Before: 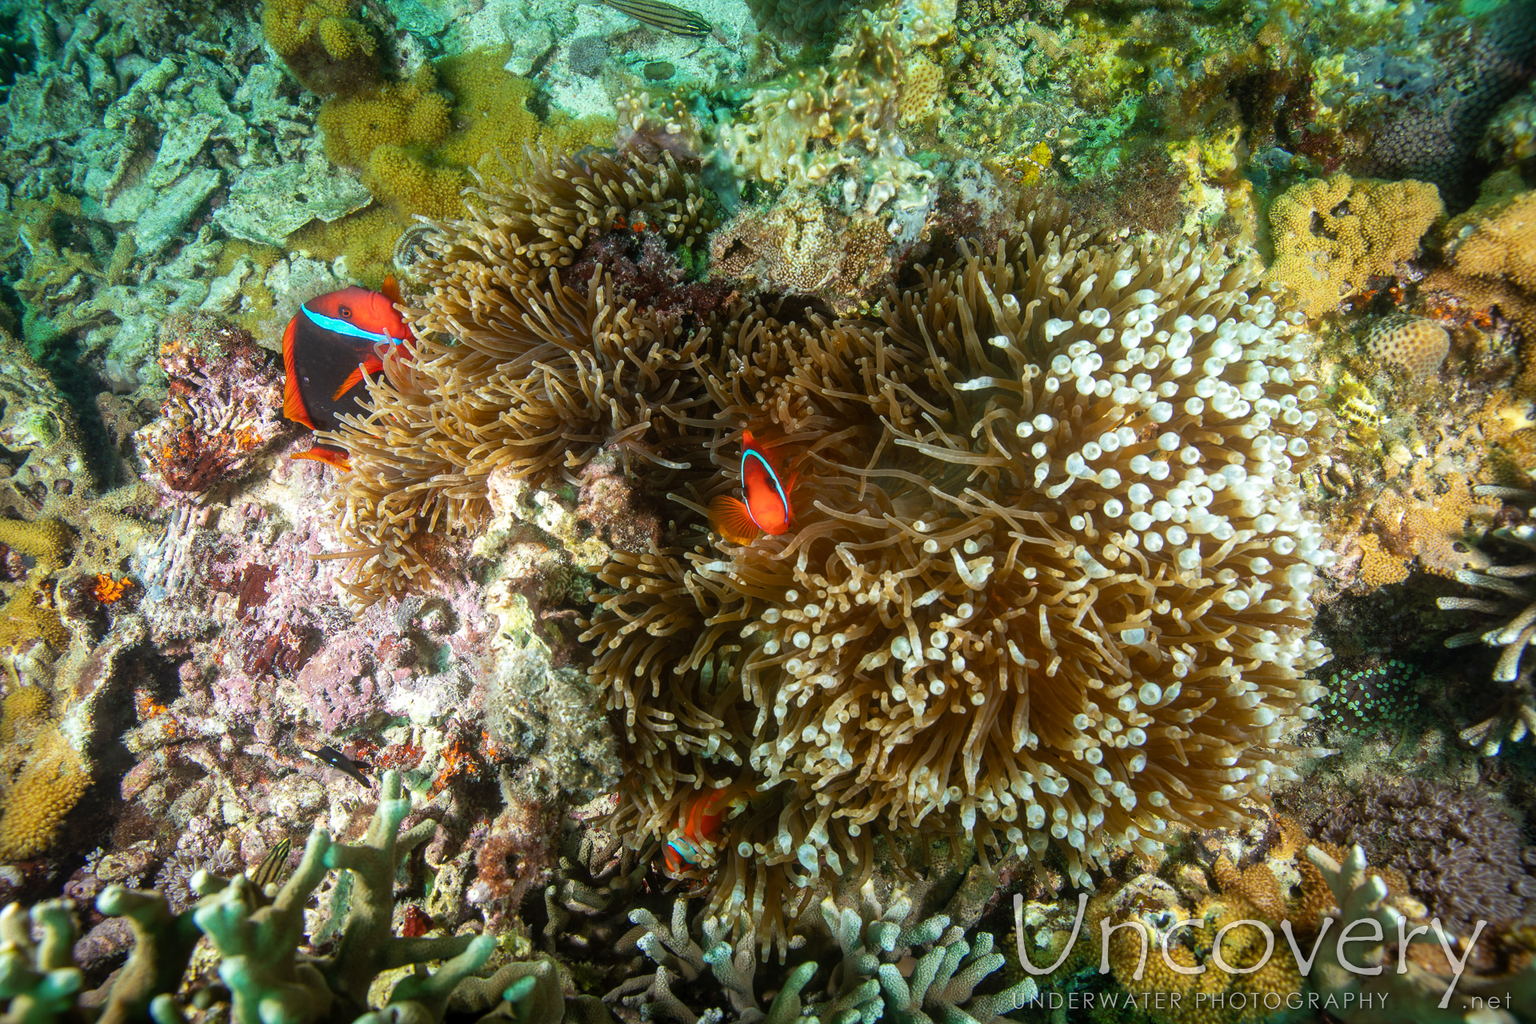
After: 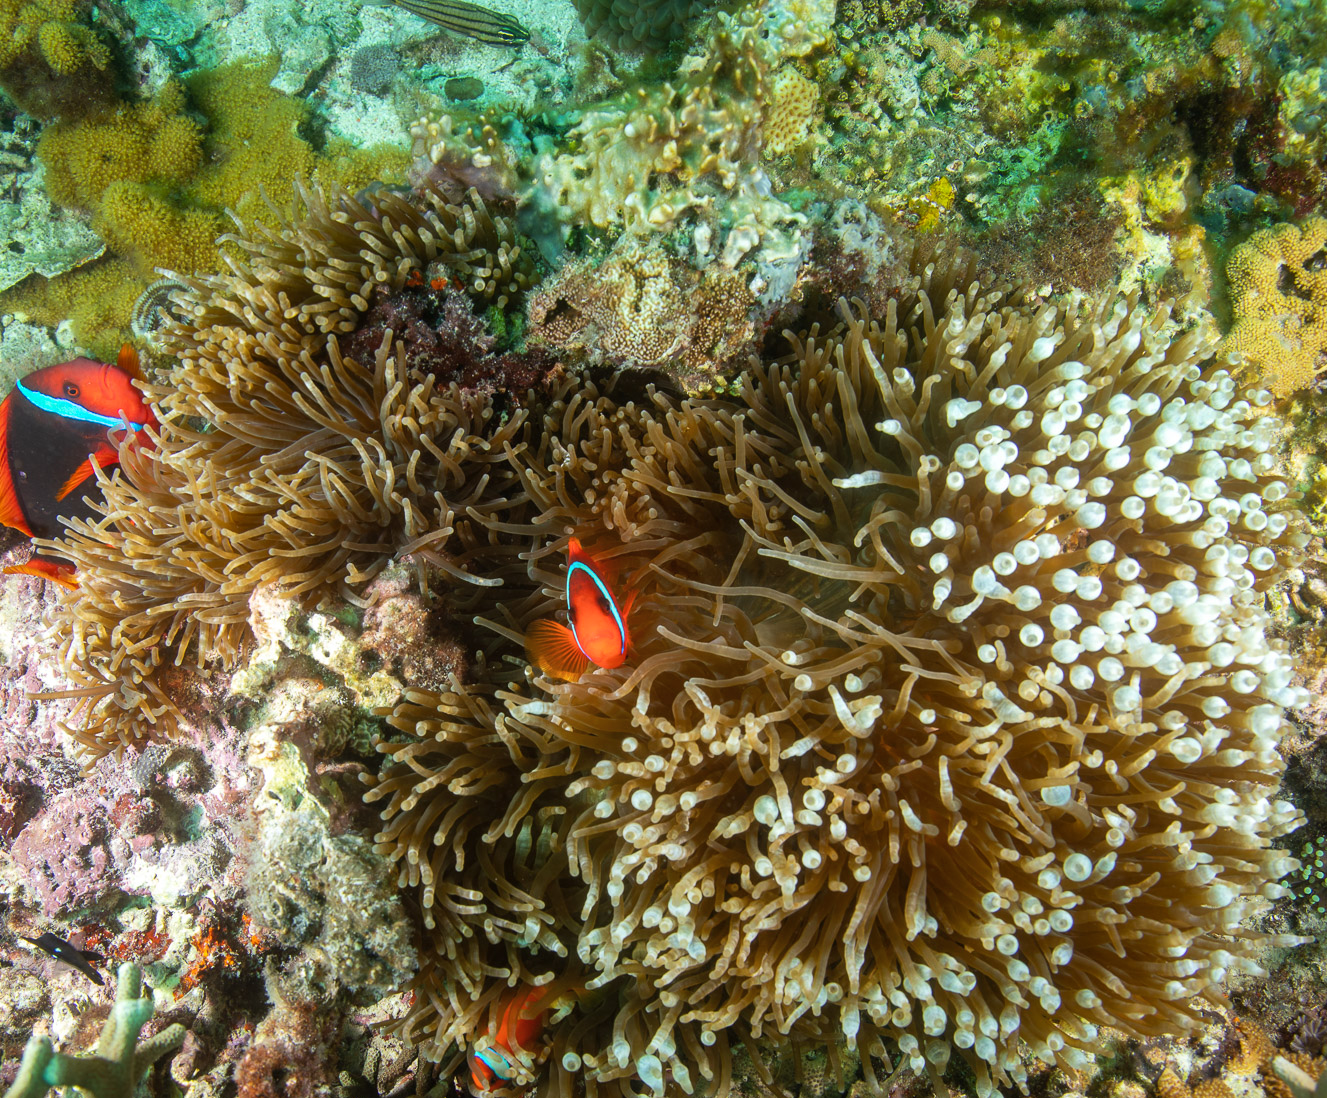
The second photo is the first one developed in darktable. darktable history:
shadows and highlights: radius 131.56, soften with gaussian
crop: left 18.794%, right 12.042%, bottom 14.149%
